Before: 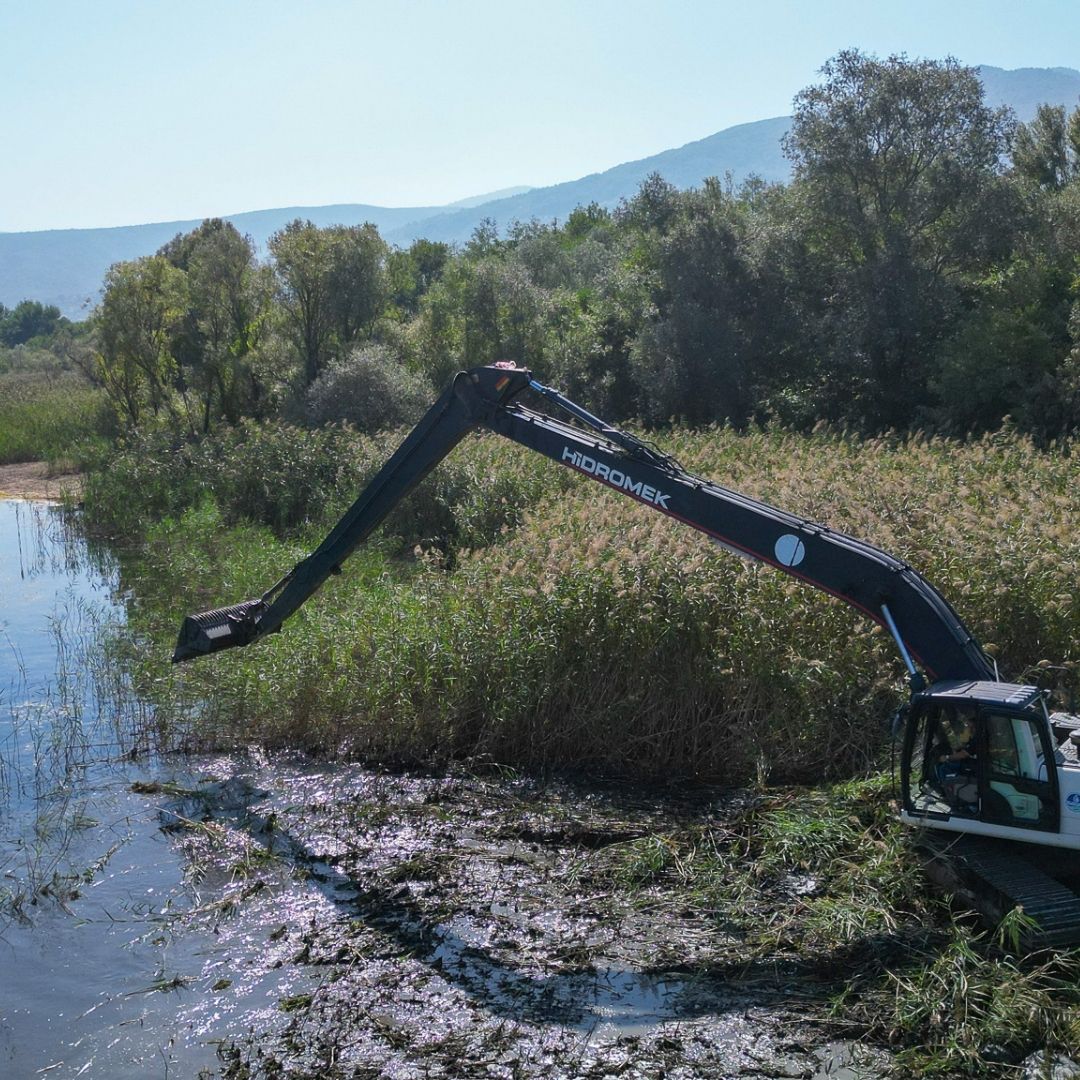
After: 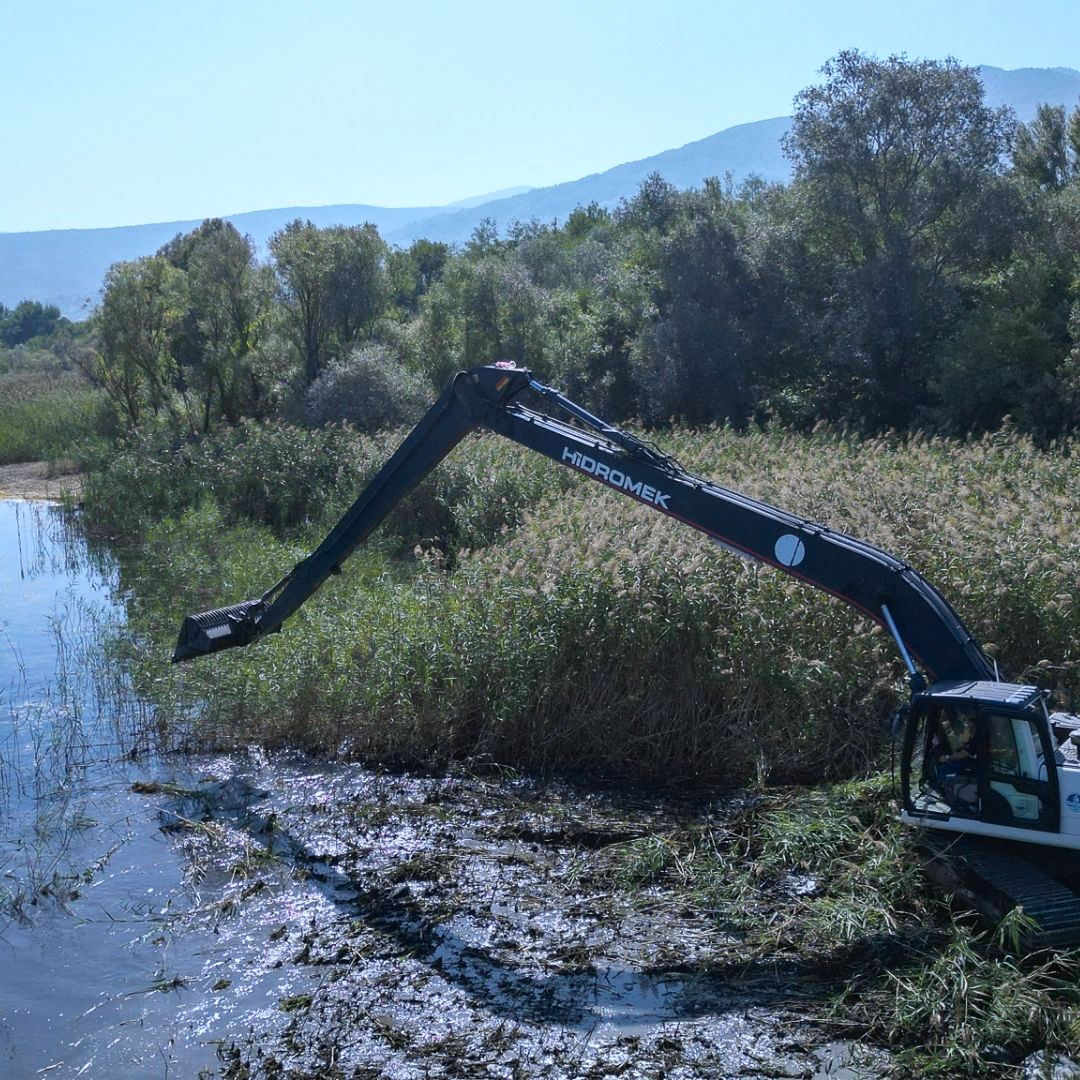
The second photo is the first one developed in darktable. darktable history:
color calibration: x 0.372, y 0.386, temperature 4283.97 K
tone curve: curves: ch0 [(0, 0.012) (0.056, 0.046) (0.218, 0.213) (0.606, 0.62) (0.82, 0.846) (1, 1)]; ch1 [(0, 0) (0.226, 0.261) (0.403, 0.437) (0.469, 0.472) (0.495, 0.499) (0.514, 0.504) (0.545, 0.555) (0.59, 0.598) (0.714, 0.733) (1, 1)]; ch2 [(0, 0) (0.269, 0.299) (0.459, 0.45) (0.498, 0.499) (0.523, 0.512) (0.568, 0.558) (0.634, 0.617) (0.702, 0.662) (0.781, 0.775) (1, 1)], color space Lab, independent channels, preserve colors none
